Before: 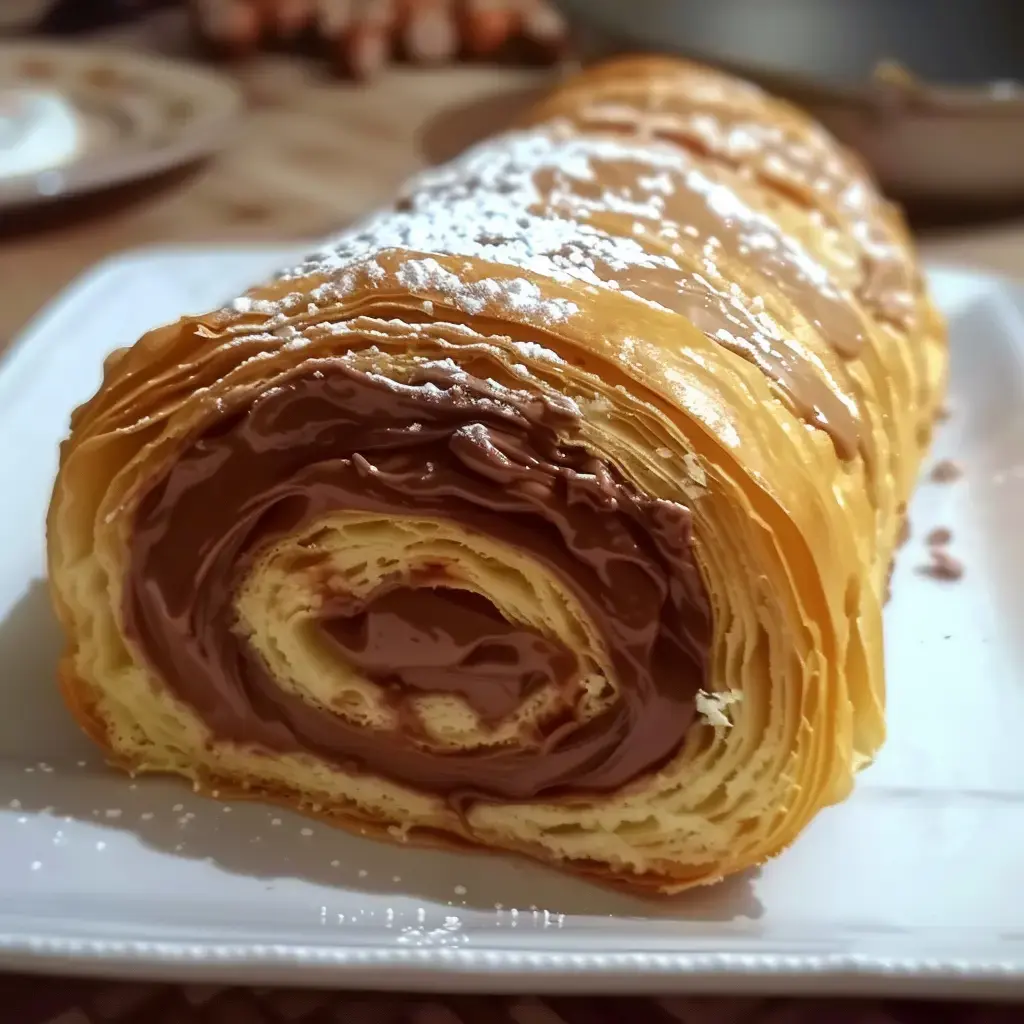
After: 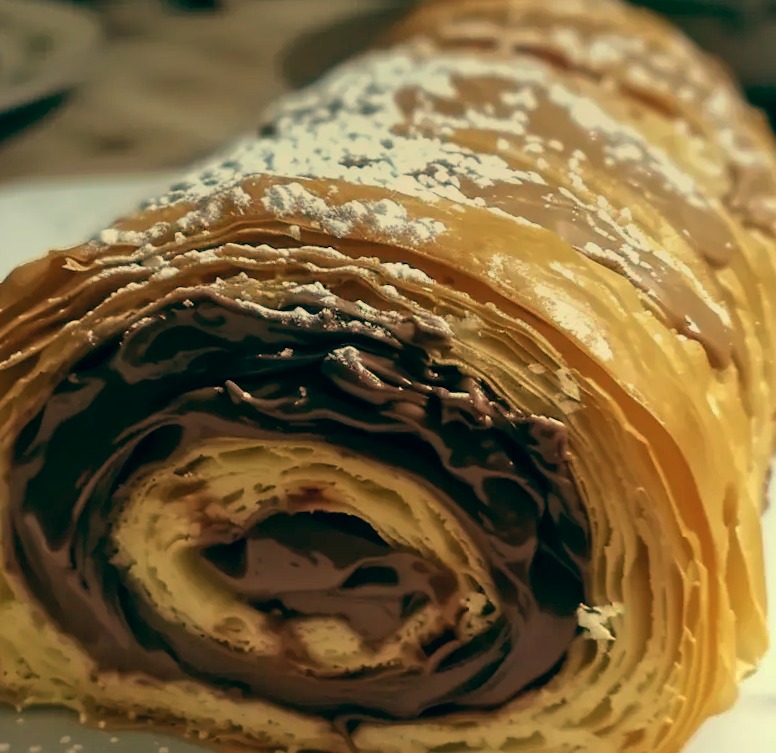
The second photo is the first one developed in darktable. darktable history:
rotate and perspective: rotation -2.12°, lens shift (vertical) 0.009, lens shift (horizontal) -0.008, automatic cropping original format, crop left 0.036, crop right 0.964, crop top 0.05, crop bottom 0.959
crop and rotate: left 10.77%, top 5.1%, right 10.41%, bottom 16.76%
local contrast: mode bilateral grid, contrast 15, coarseness 36, detail 105%, midtone range 0.2
color balance: mode lift, gamma, gain (sRGB), lift [1, 0.69, 1, 1], gamma [1, 1.482, 1, 1], gain [1, 1, 1, 0.802]
color correction: highlights a* 5.38, highlights b* 5.3, shadows a* -4.26, shadows b* -5.11
graduated density: on, module defaults
contrast brightness saturation: saturation -0.05
